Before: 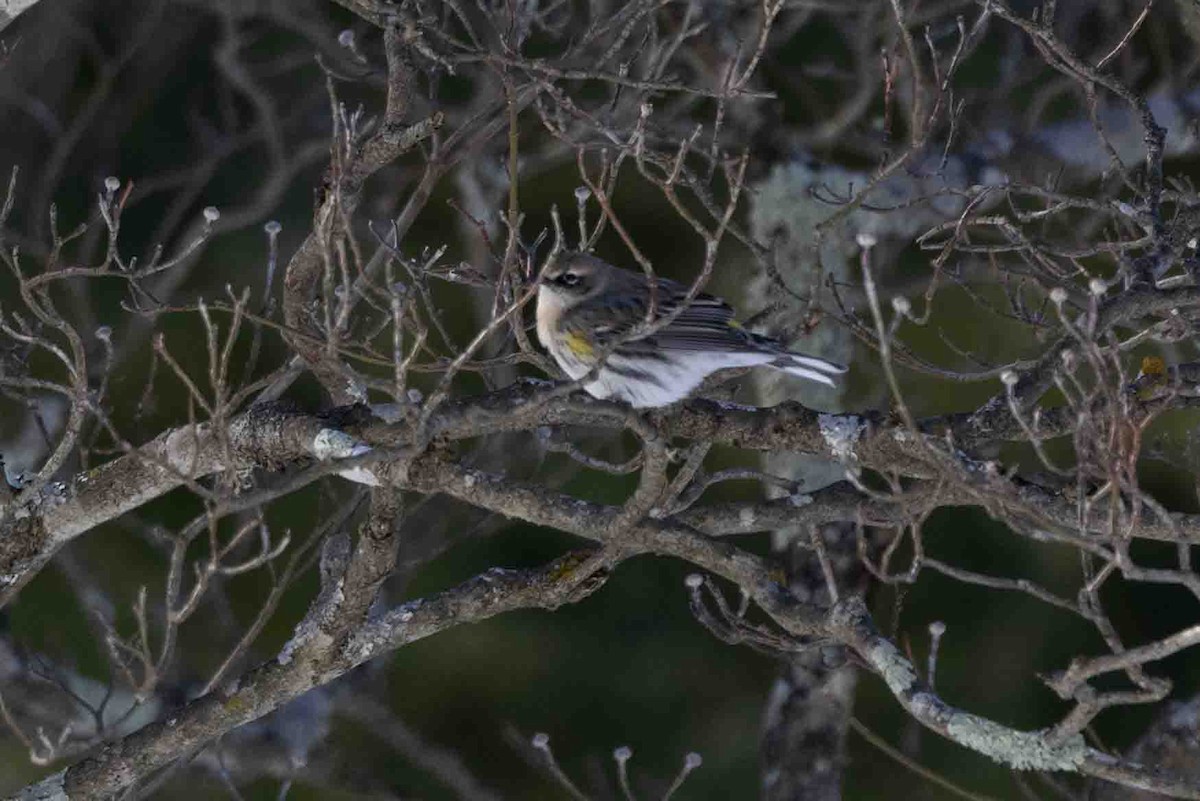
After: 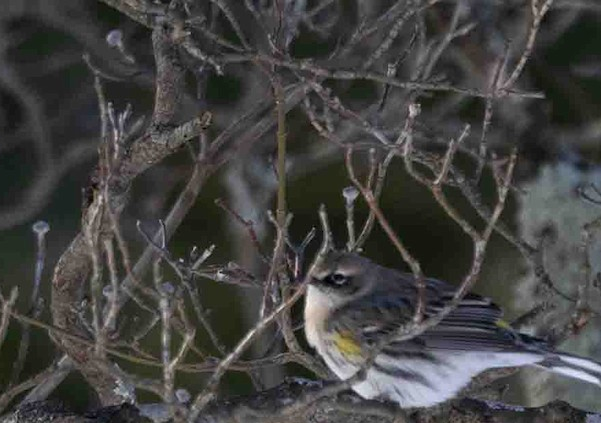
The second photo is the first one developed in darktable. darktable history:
exposure: exposure 0.203 EV, compensate highlight preservation false
crop: left 19.366%, right 30.533%, bottom 46.564%
